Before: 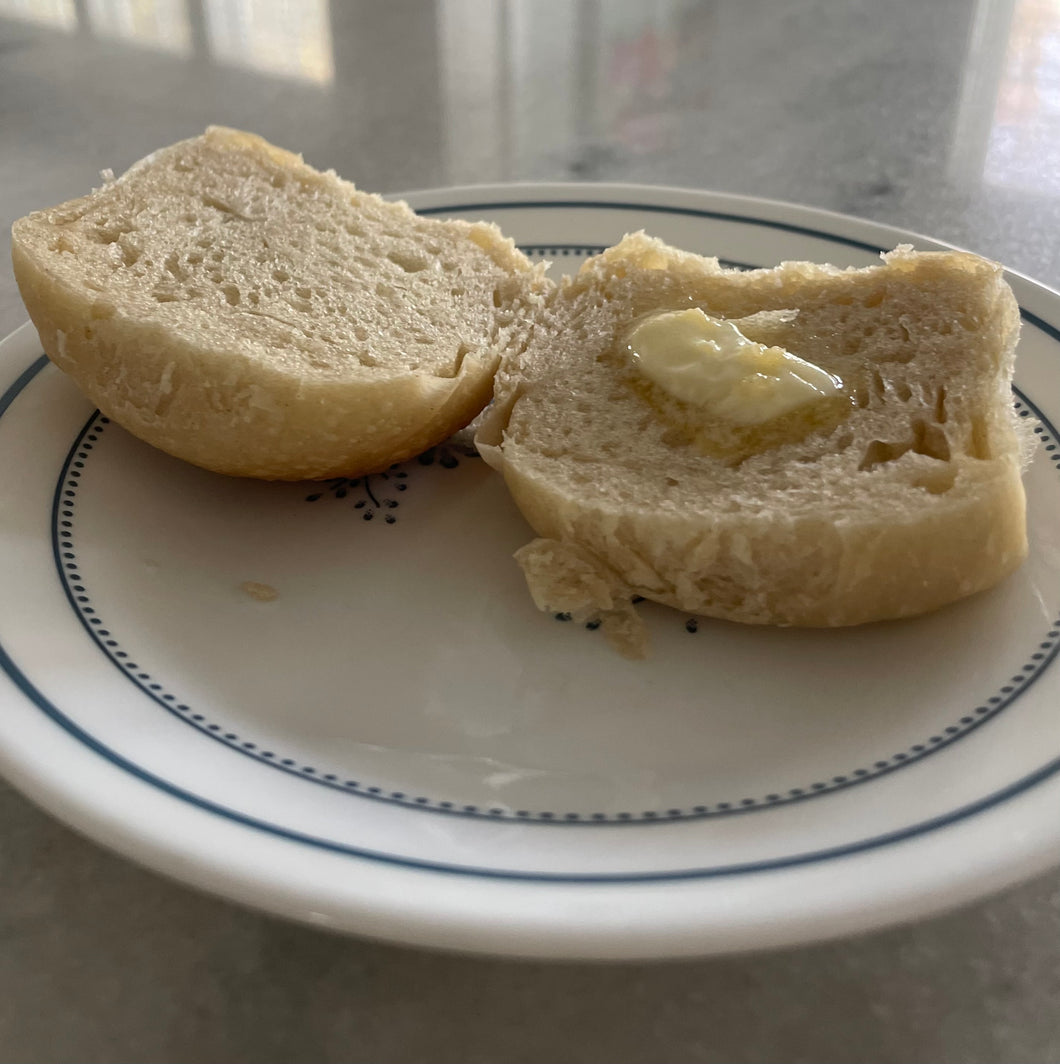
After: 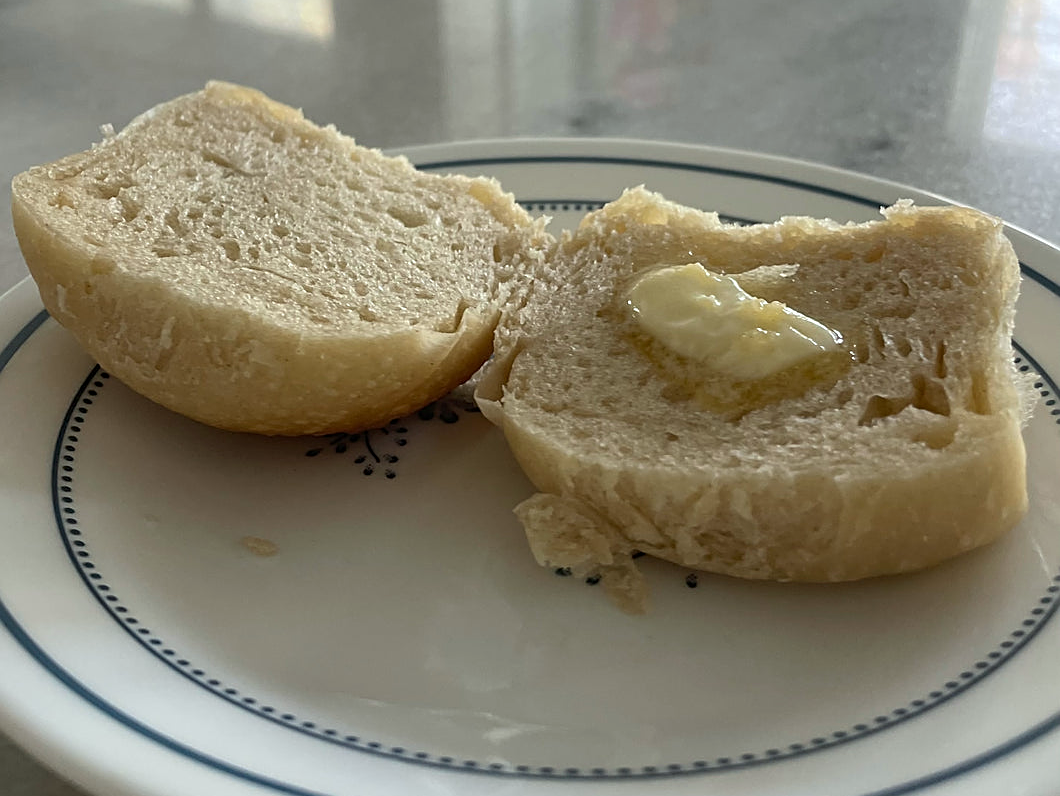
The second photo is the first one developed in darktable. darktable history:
crop: top 4.258%, bottom 20.884%
color calibration: illuminant Planckian (black body), x 0.352, y 0.352, temperature 4774.09 K, saturation algorithm version 1 (2020)
sharpen: on, module defaults
